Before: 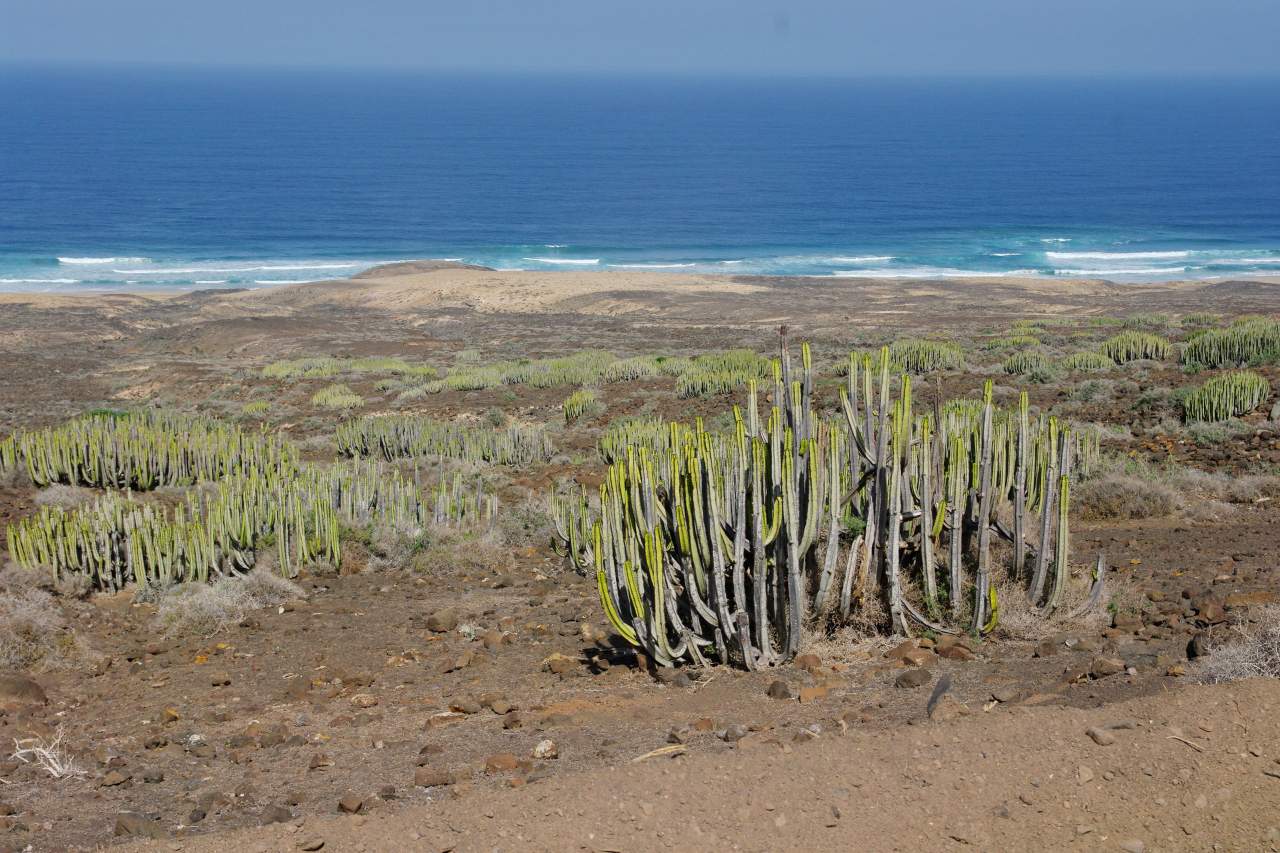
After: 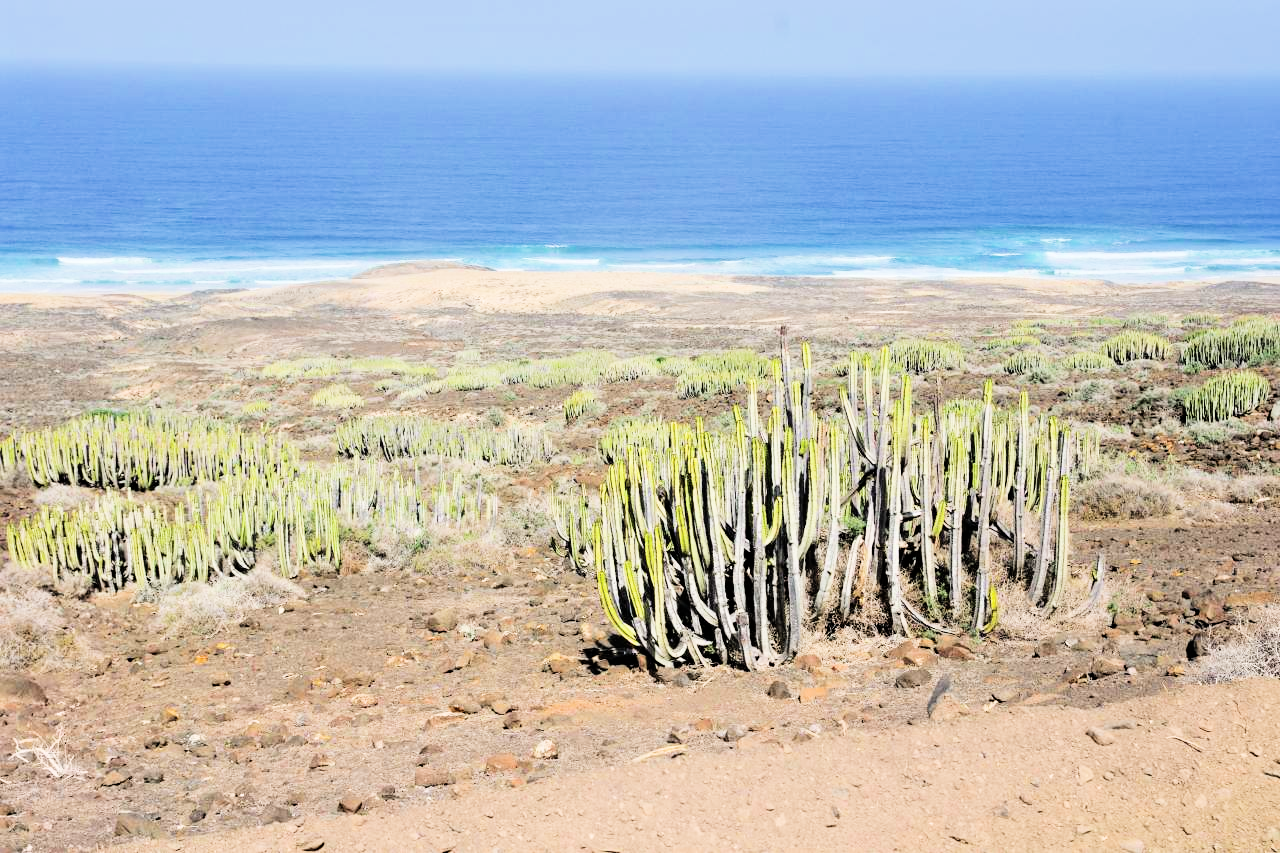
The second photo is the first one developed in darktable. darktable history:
filmic rgb: black relative exposure -5 EV, hardness 2.88, contrast 1.5
exposure: black level correction -0.002, exposure 1.35 EV, compensate highlight preservation false
